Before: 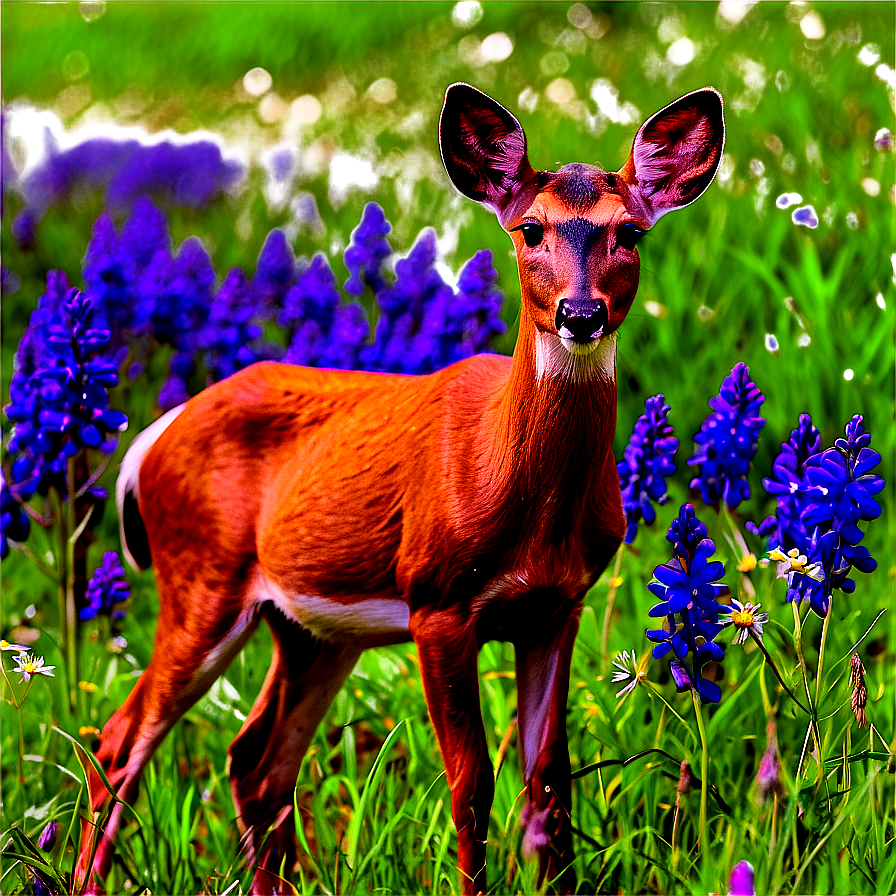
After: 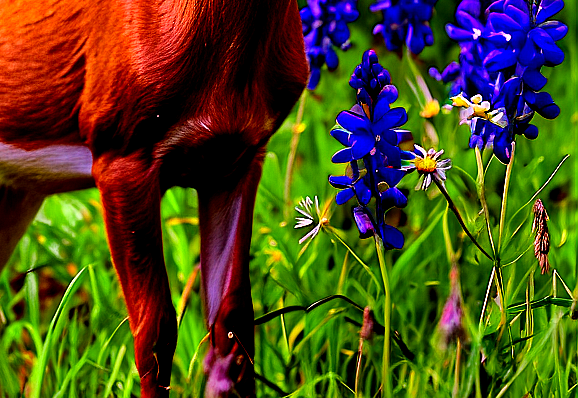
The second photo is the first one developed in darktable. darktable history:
crop and rotate: left 35.442%, top 50.685%, bottom 4.805%
